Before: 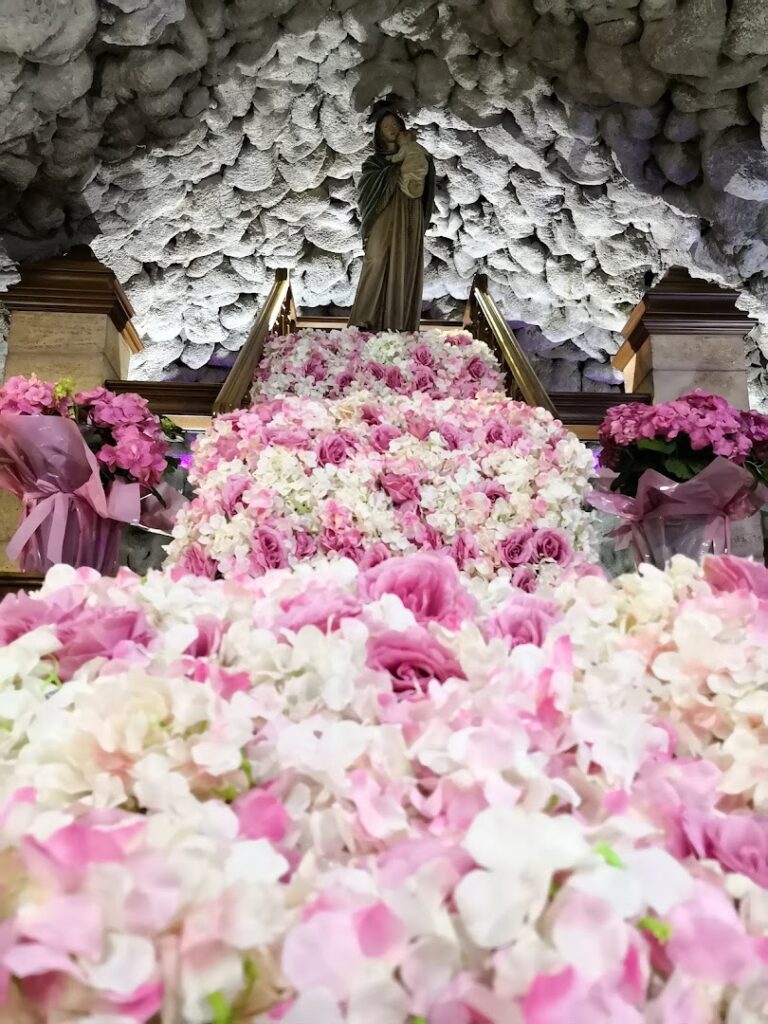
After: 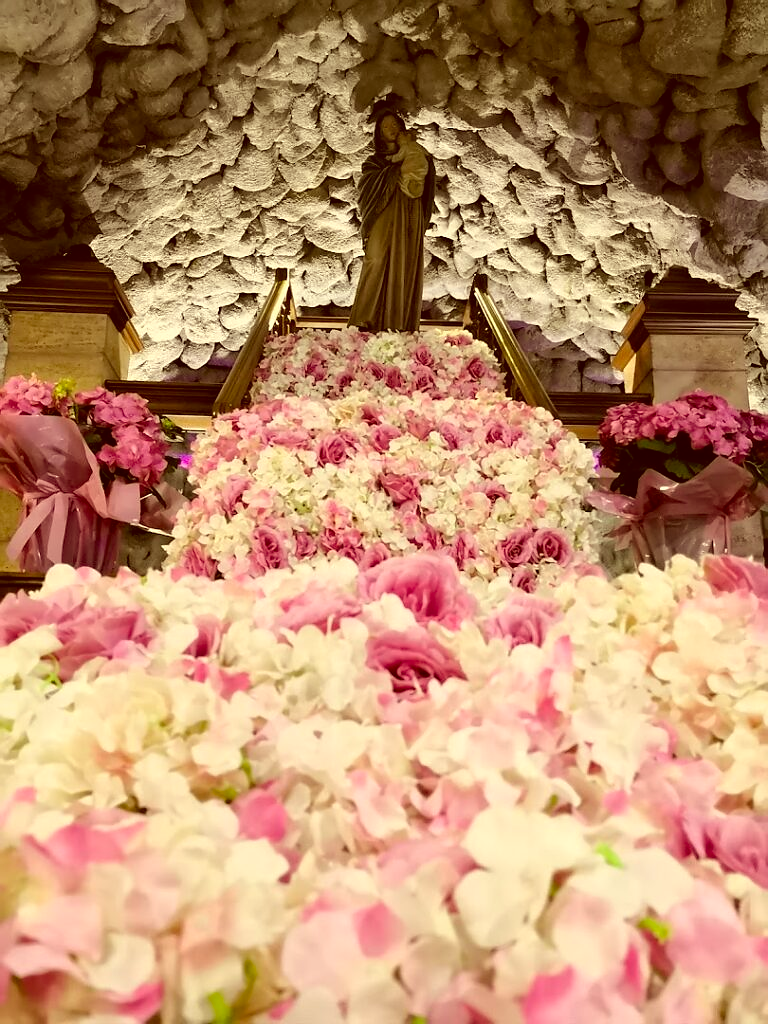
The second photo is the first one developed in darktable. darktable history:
color correction: highlights a* 1.12, highlights b* 24.26, shadows a* 15.58, shadows b* 24.26
sharpen: radius 1, threshold 1
